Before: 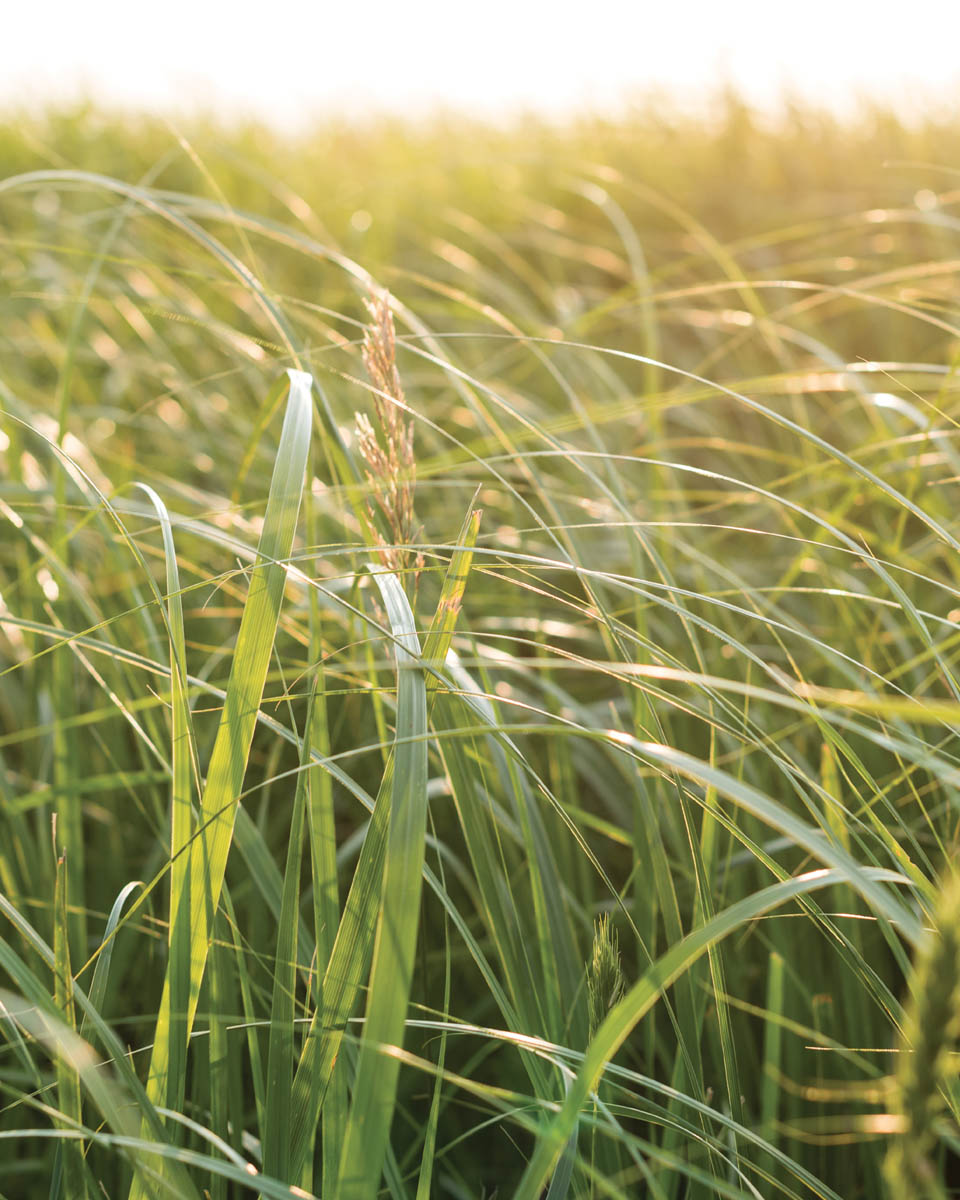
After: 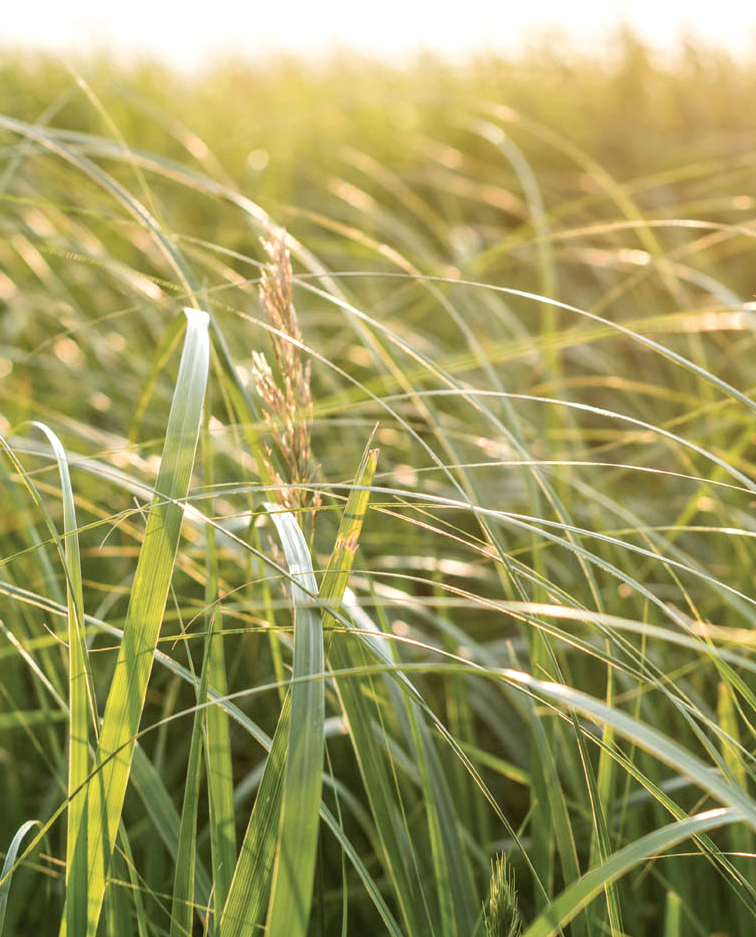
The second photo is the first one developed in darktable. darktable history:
color balance: mode lift, gamma, gain (sRGB), lift [0.97, 1, 1, 1], gamma [1.03, 1, 1, 1]
crop and rotate: left 10.77%, top 5.1%, right 10.41%, bottom 16.76%
local contrast: on, module defaults
